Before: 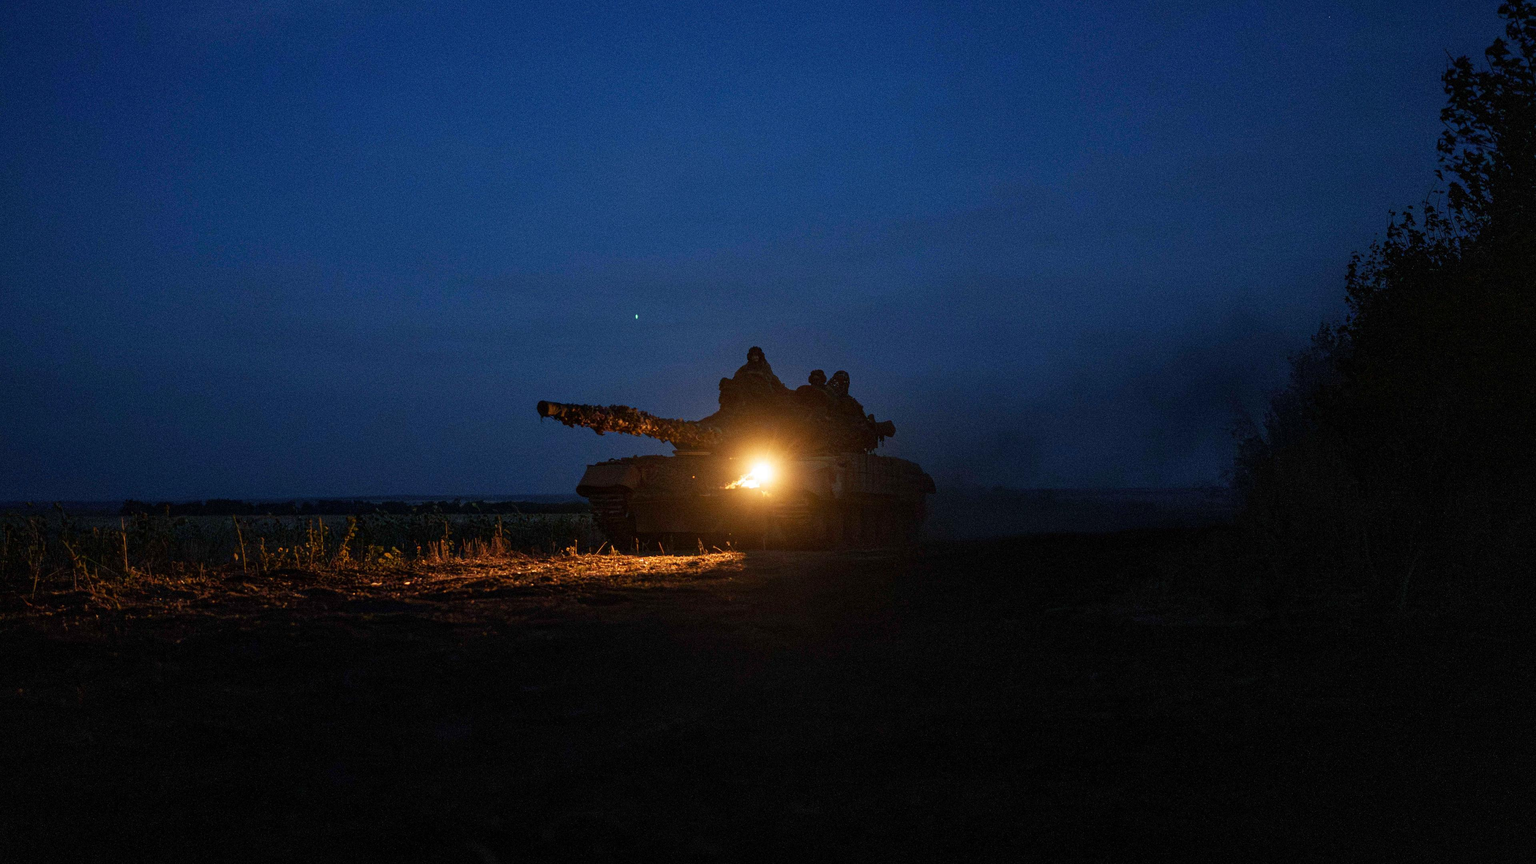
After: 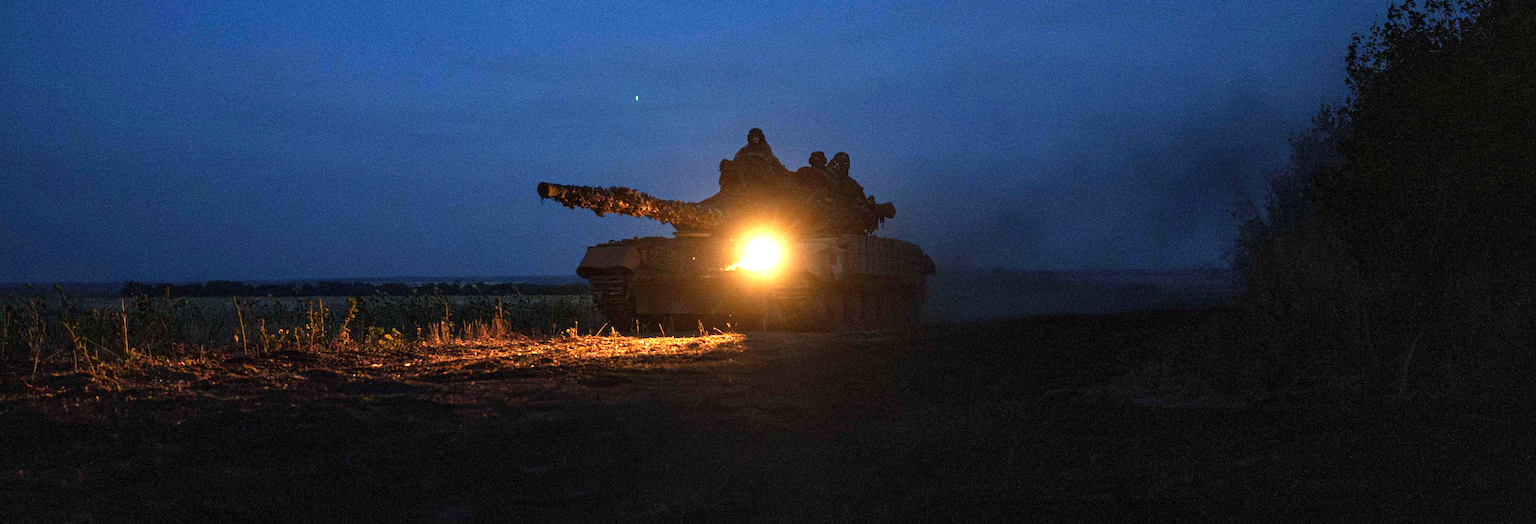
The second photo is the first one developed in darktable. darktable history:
crop and rotate: top 25.35%, bottom 13.961%
exposure: black level correction 0, exposure 1.199 EV, compensate highlight preservation false
